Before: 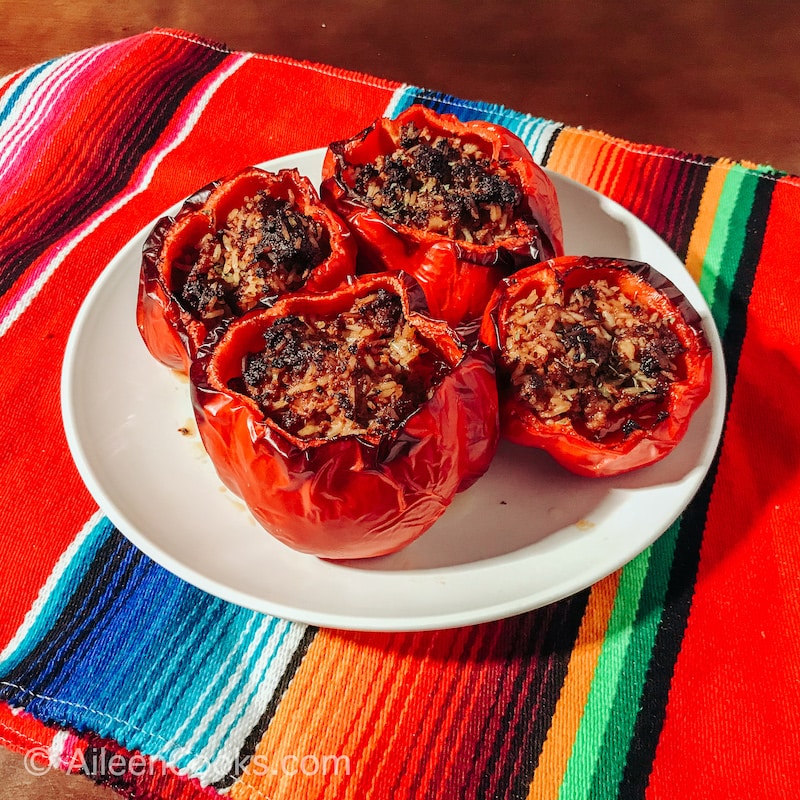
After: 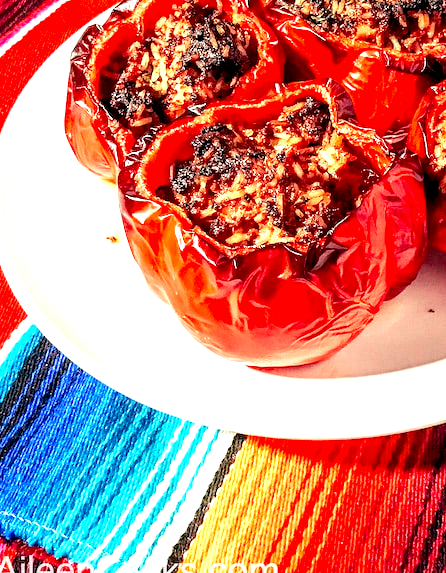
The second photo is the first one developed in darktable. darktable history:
crop: left 9.018%, top 24.09%, right 35.135%, bottom 4.178%
local contrast: on, module defaults
tone equalizer: edges refinement/feathering 500, mask exposure compensation -1.57 EV, preserve details no
exposure: black level correction 0.008, exposure 1.432 EV, compensate highlight preservation false
